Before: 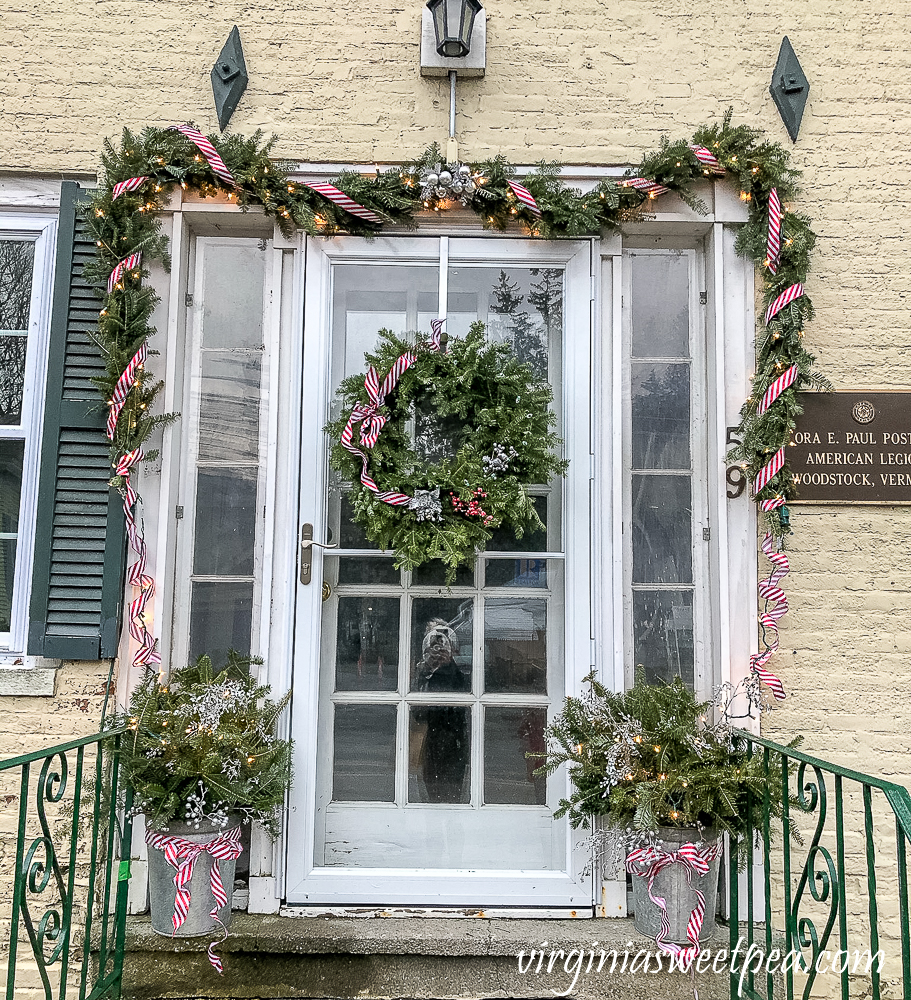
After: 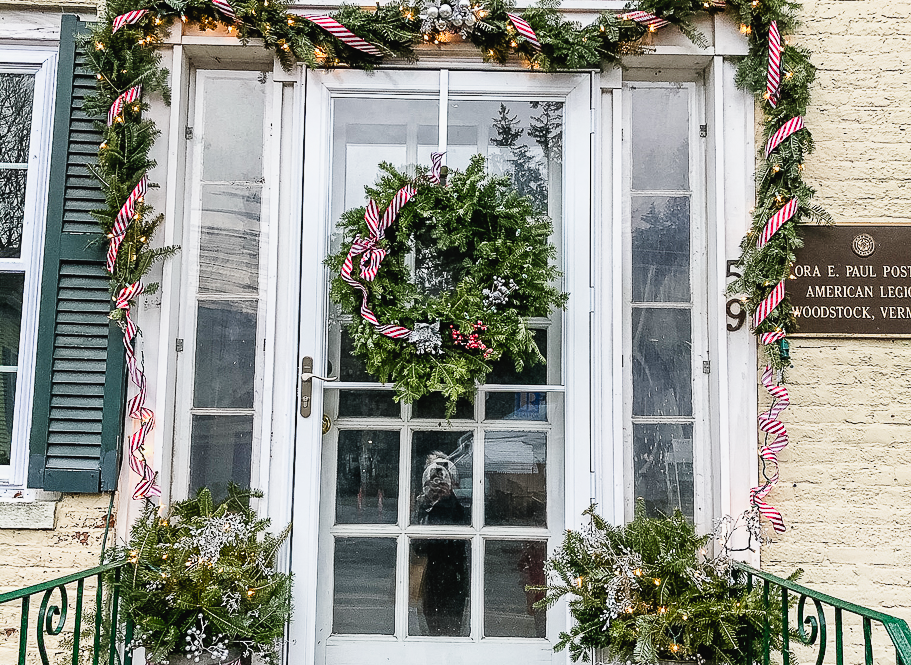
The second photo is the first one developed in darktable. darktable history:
crop: top 16.765%, bottom 16.73%
tone curve: curves: ch0 [(0, 0.023) (0.104, 0.058) (0.21, 0.162) (0.469, 0.524) (0.579, 0.65) (0.725, 0.8) (0.858, 0.903) (1, 0.974)]; ch1 [(0, 0) (0.414, 0.395) (0.447, 0.447) (0.502, 0.501) (0.521, 0.512) (0.566, 0.566) (0.618, 0.61) (0.654, 0.642) (1, 1)]; ch2 [(0, 0) (0.369, 0.388) (0.437, 0.453) (0.492, 0.485) (0.524, 0.508) (0.553, 0.566) (0.583, 0.608) (1, 1)], preserve colors none
